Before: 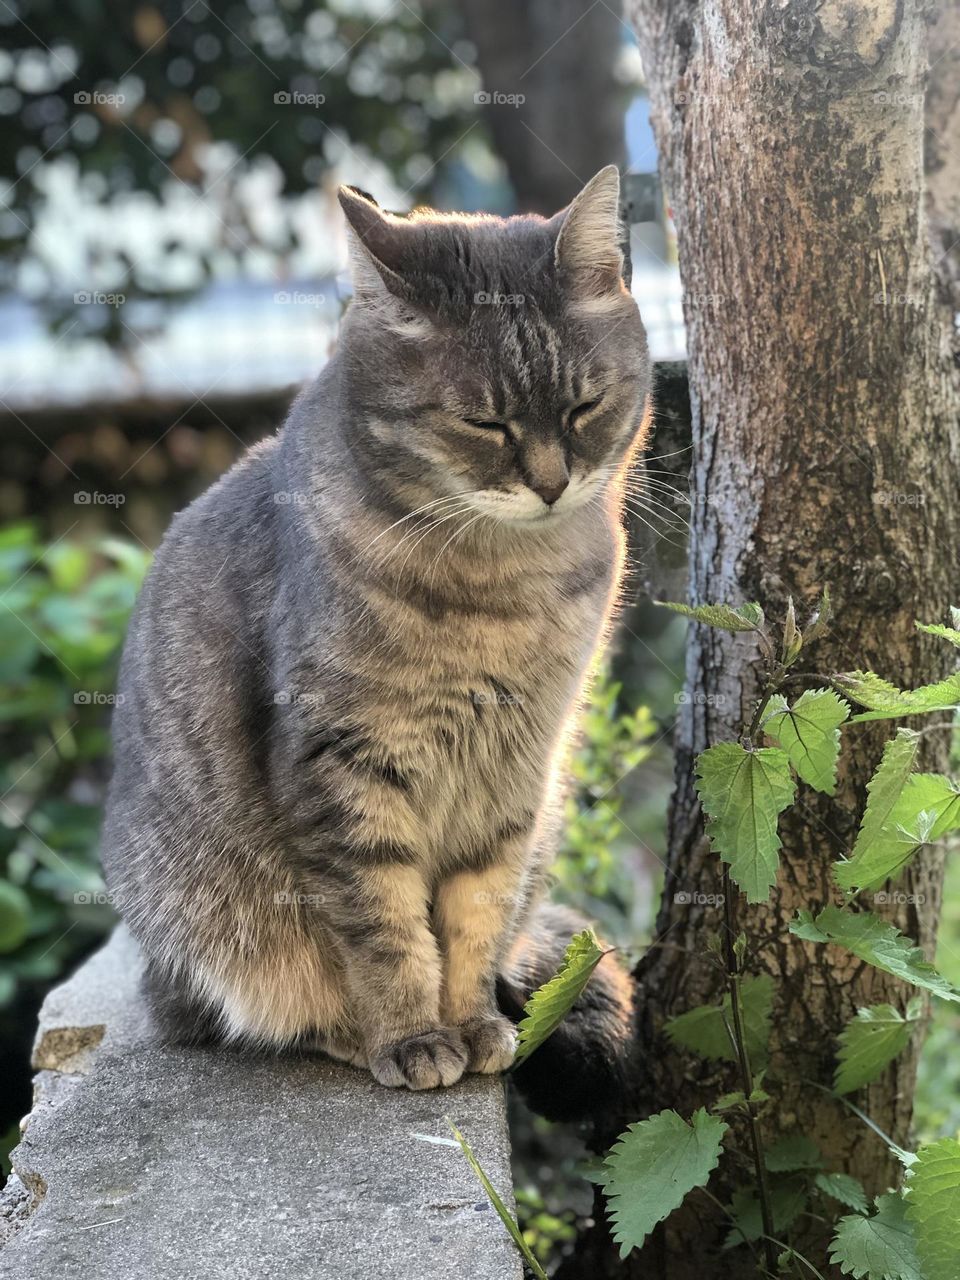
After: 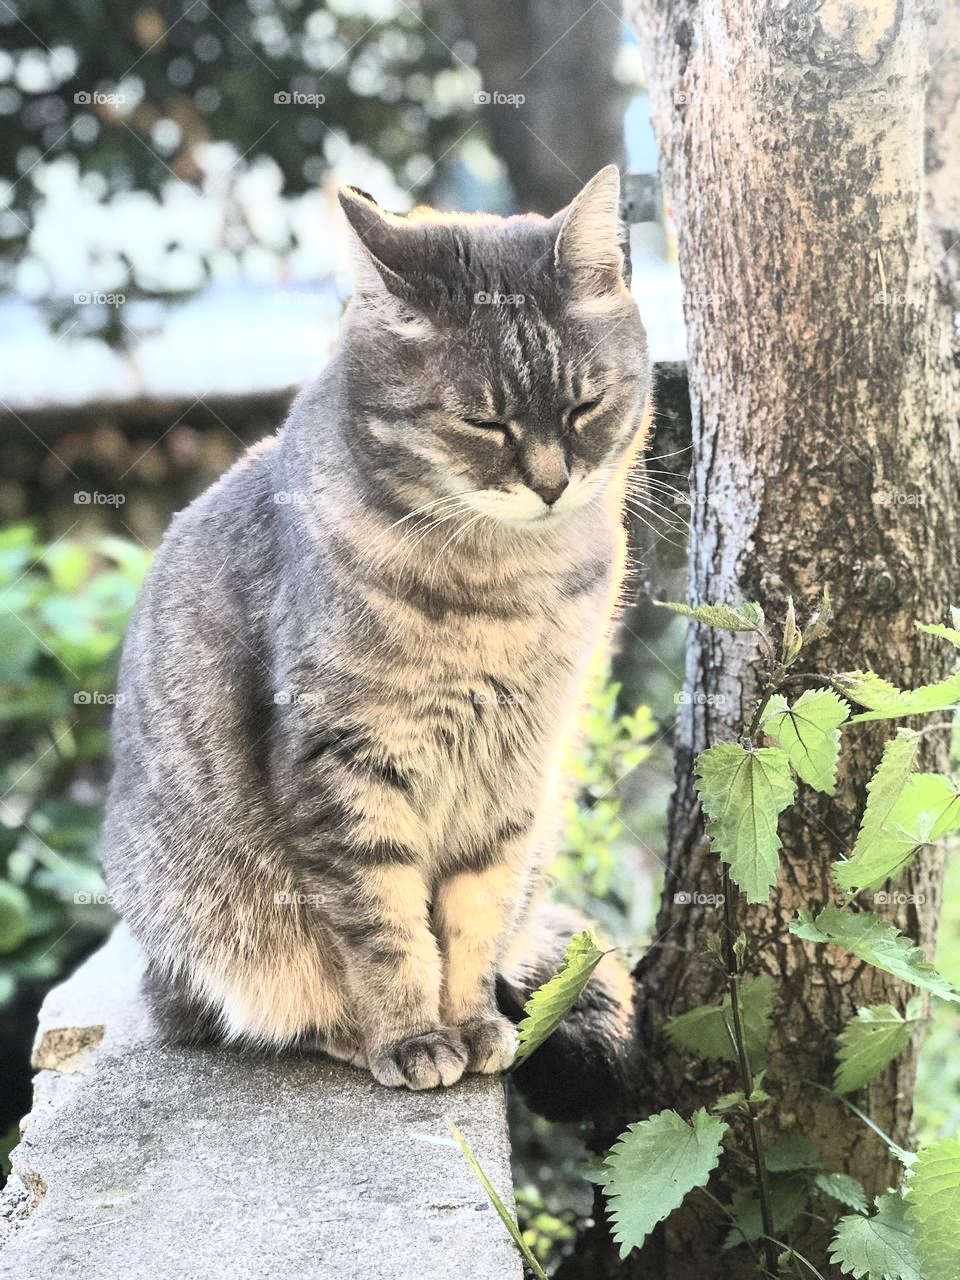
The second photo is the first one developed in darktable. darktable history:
contrast brightness saturation: contrast 0.39, brightness 0.53
grain: coarseness 0.47 ISO
